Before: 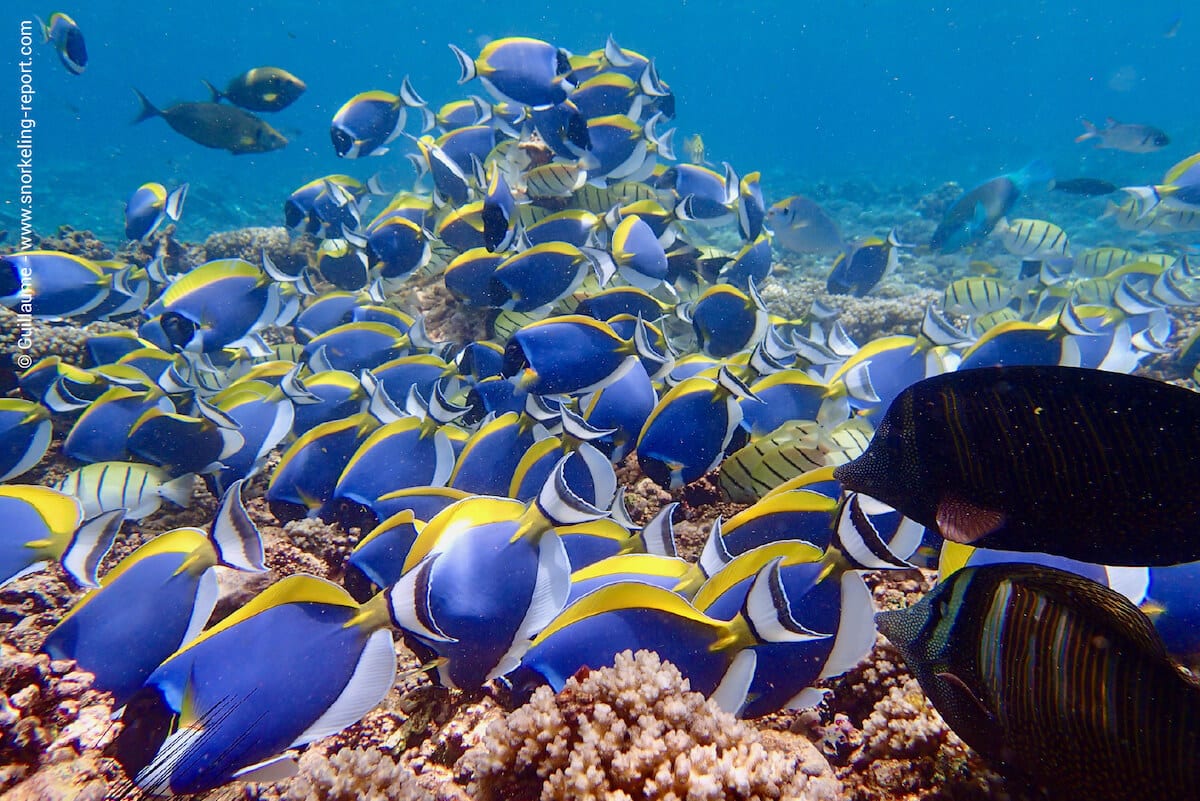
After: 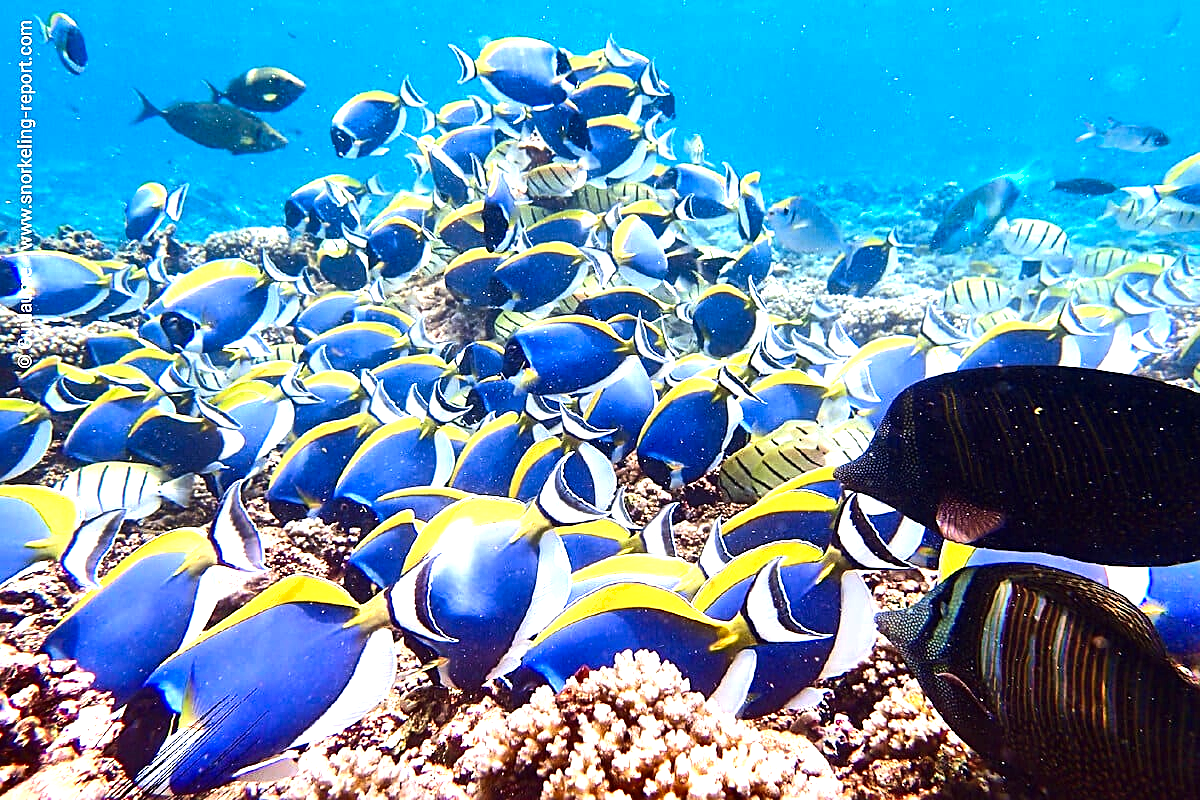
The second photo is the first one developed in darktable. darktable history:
exposure: exposure 0.948 EV, compensate exposure bias true, compensate highlight preservation false
tone equalizer: -8 EV -0.729 EV, -7 EV -0.713 EV, -6 EV -0.605 EV, -5 EV -0.382 EV, -3 EV 0.376 EV, -2 EV 0.6 EV, -1 EV 0.674 EV, +0 EV 0.754 EV, edges refinement/feathering 500, mask exposure compensation -1.57 EV, preserve details no
crop: bottom 0.06%
sharpen: on, module defaults
shadows and highlights: soften with gaussian
